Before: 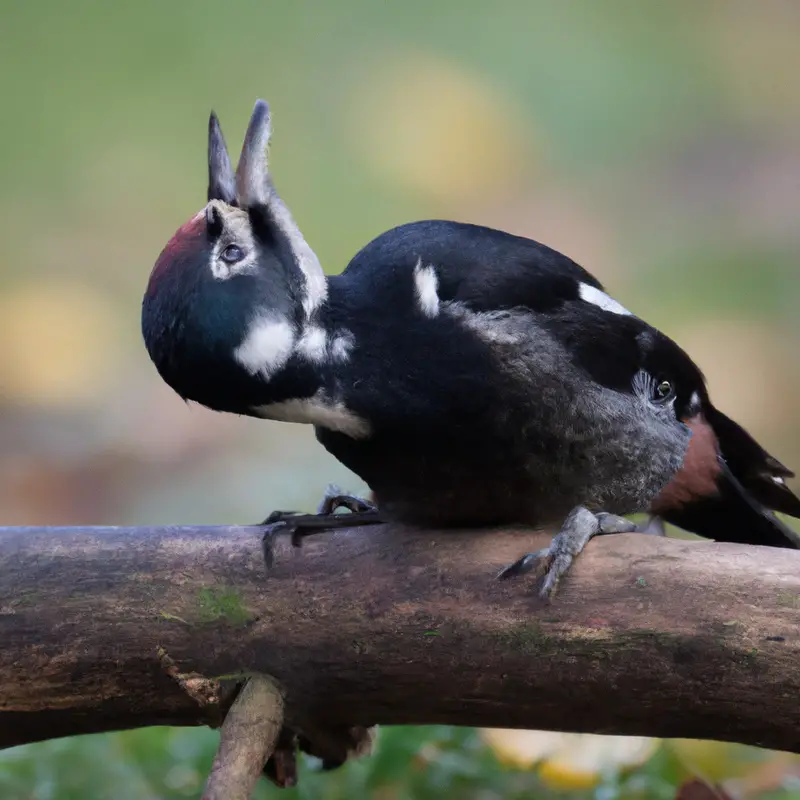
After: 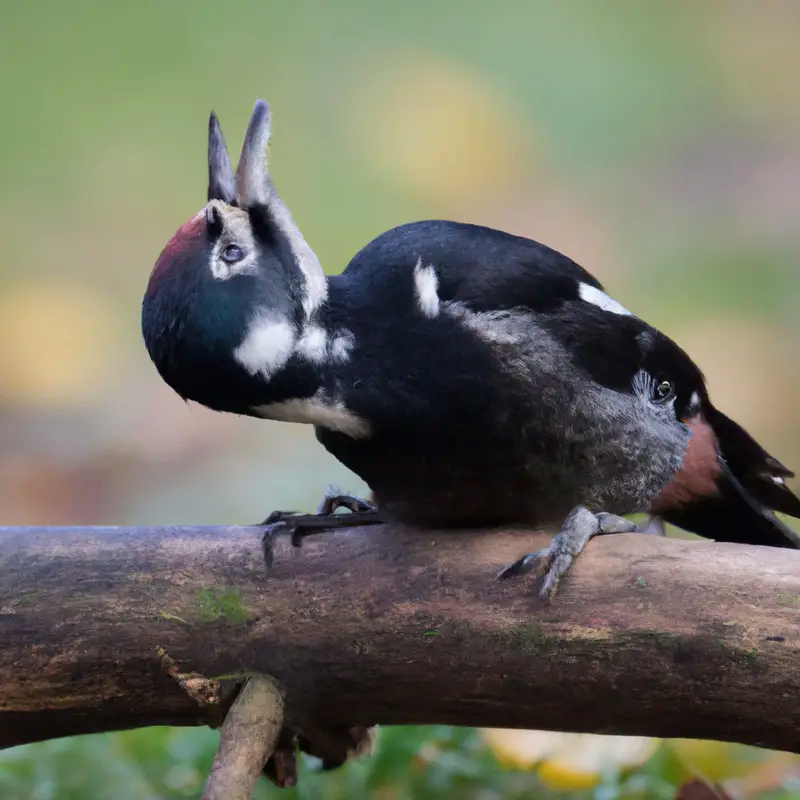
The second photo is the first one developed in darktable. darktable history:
color balance rgb: perceptual saturation grading › global saturation 25%, perceptual brilliance grading › mid-tones 10%, perceptual brilliance grading › shadows 15%, global vibrance 20%
contrast brightness saturation: contrast 0.06, brightness -0.01, saturation -0.23
